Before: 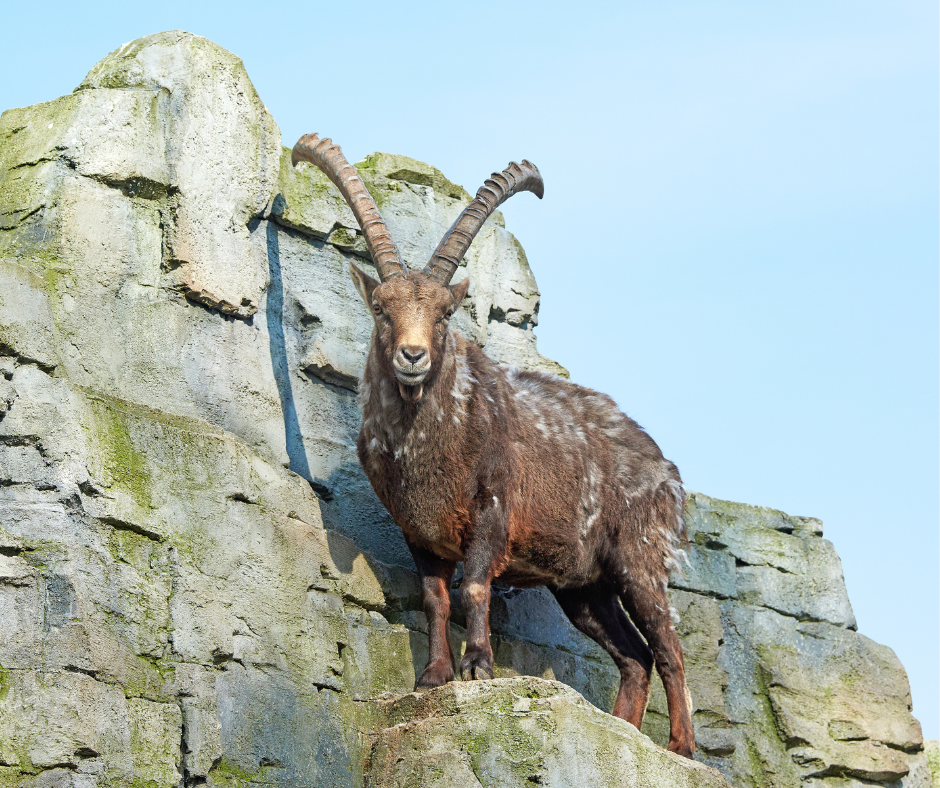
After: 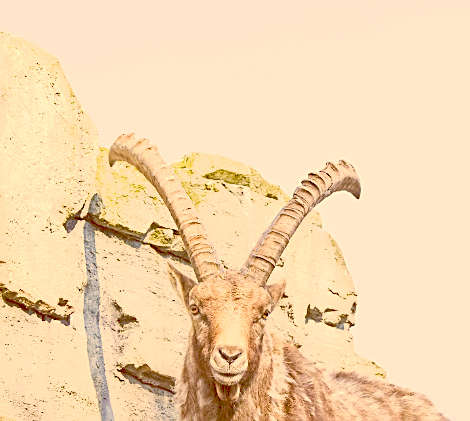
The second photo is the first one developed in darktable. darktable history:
color correction: highlights a* 15, highlights b* 31.55
crop: left 19.556%, right 30.401%, bottom 46.458%
color balance: lift [1, 1.015, 1.004, 0.985], gamma [1, 0.958, 0.971, 1.042], gain [1, 0.956, 0.977, 1.044]
tone curve: curves: ch0 [(0, 0) (0.003, 0.202) (0.011, 0.205) (0.025, 0.222) (0.044, 0.258) (0.069, 0.298) (0.1, 0.321) (0.136, 0.333) (0.177, 0.38) (0.224, 0.439) (0.277, 0.51) (0.335, 0.594) (0.399, 0.675) (0.468, 0.743) (0.543, 0.805) (0.623, 0.861) (0.709, 0.905) (0.801, 0.931) (0.898, 0.941) (1, 1)], preserve colors none
sharpen: on, module defaults
